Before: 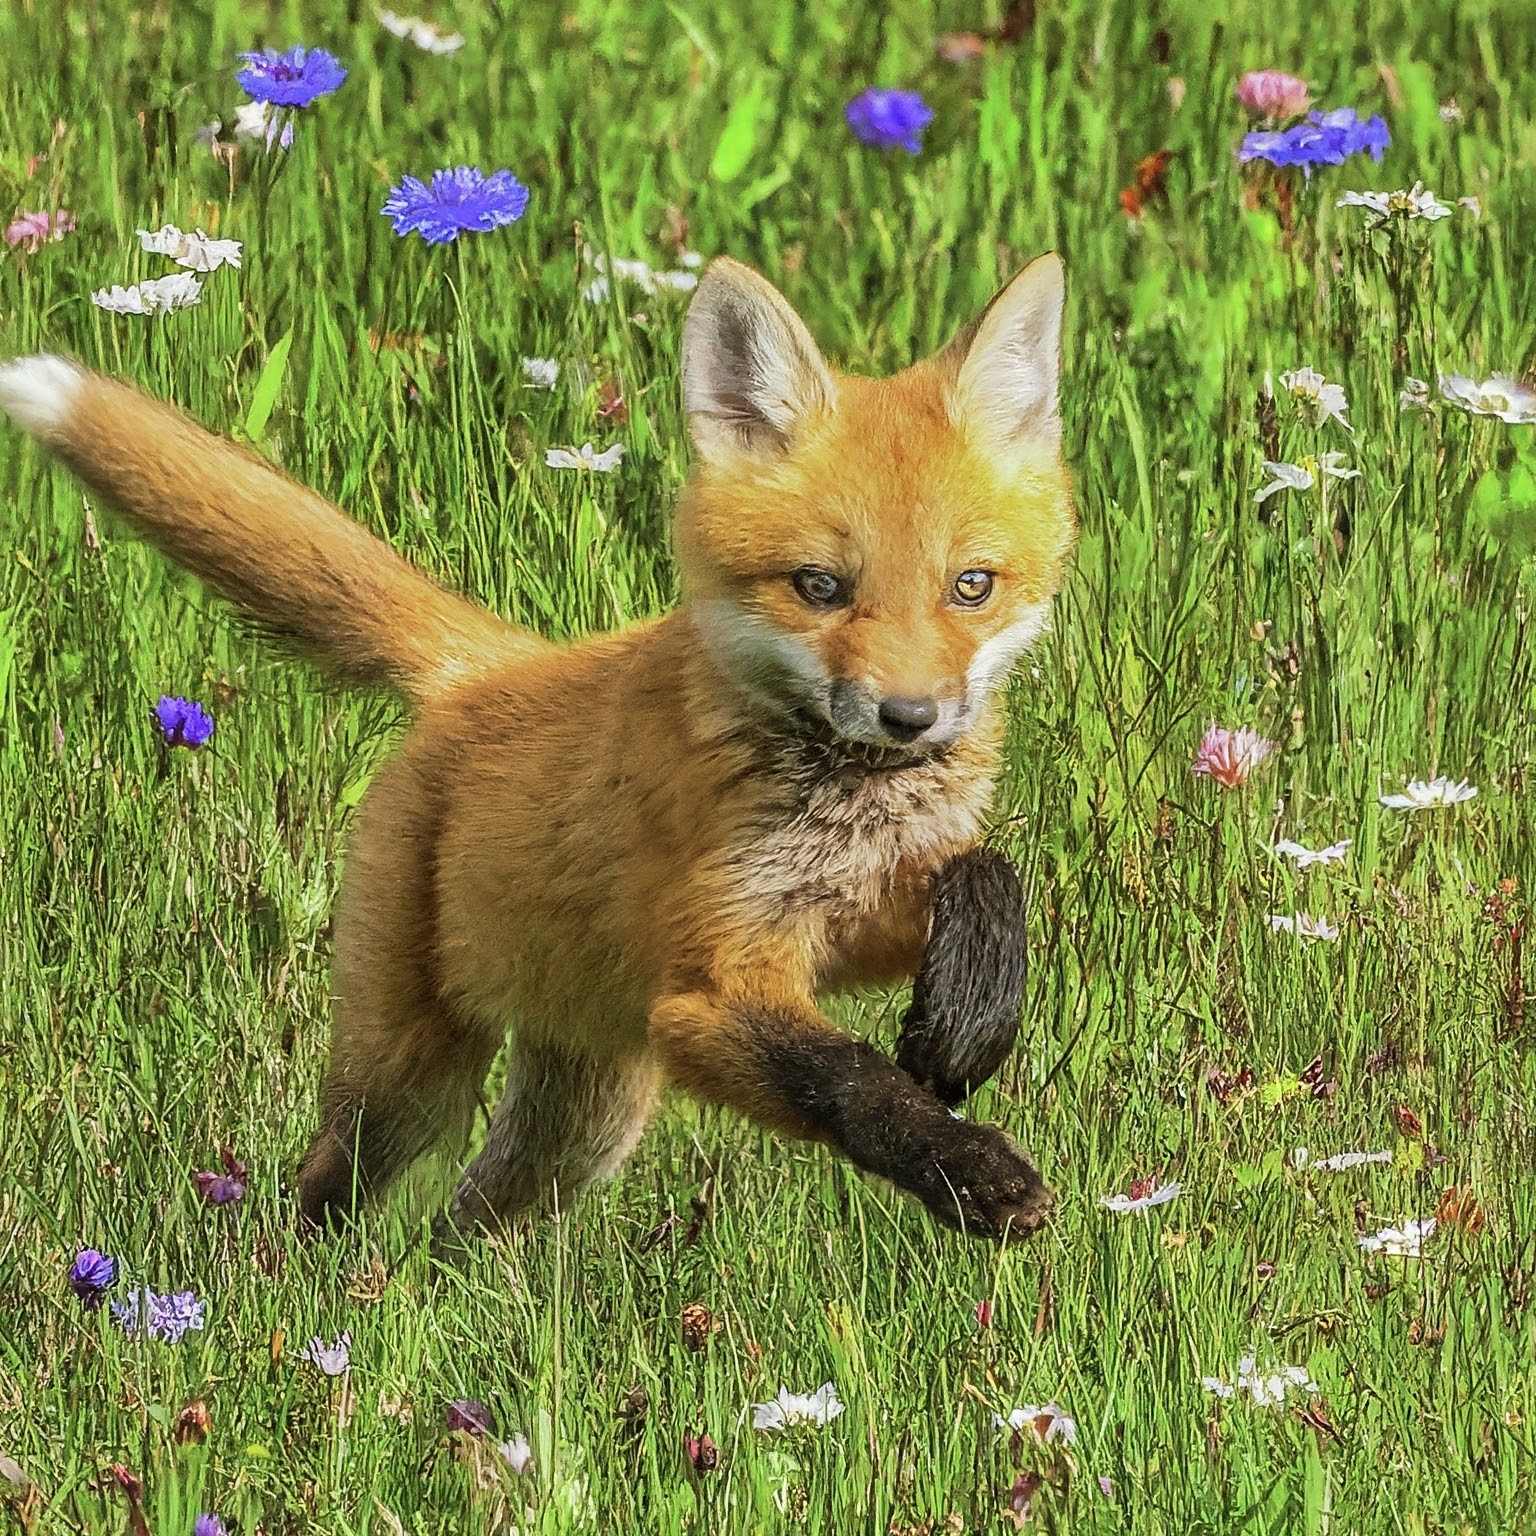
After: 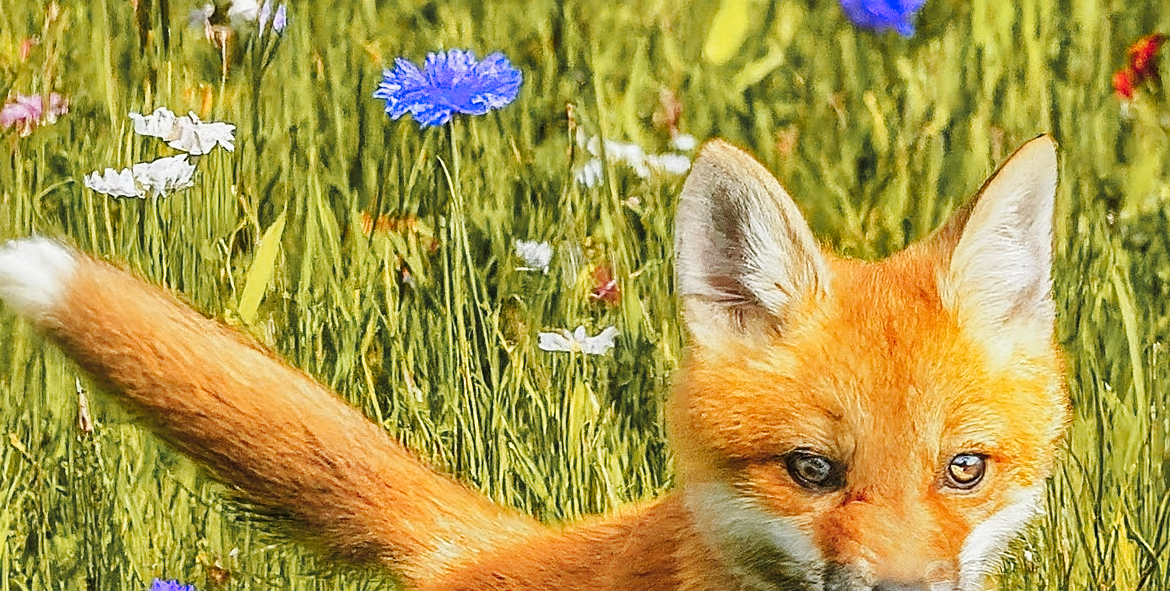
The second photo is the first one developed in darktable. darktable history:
shadows and highlights: on, module defaults
crop: left 0.507%, top 7.636%, right 23.268%, bottom 53.837%
sharpen: amount 0.214
color zones: curves: ch1 [(0.263, 0.53) (0.376, 0.287) (0.487, 0.512) (0.748, 0.547) (1, 0.513)]; ch2 [(0.262, 0.45) (0.751, 0.477)]
base curve: curves: ch0 [(0, 0) (0.036, 0.025) (0.121, 0.166) (0.206, 0.329) (0.605, 0.79) (1, 1)], preserve colors none
